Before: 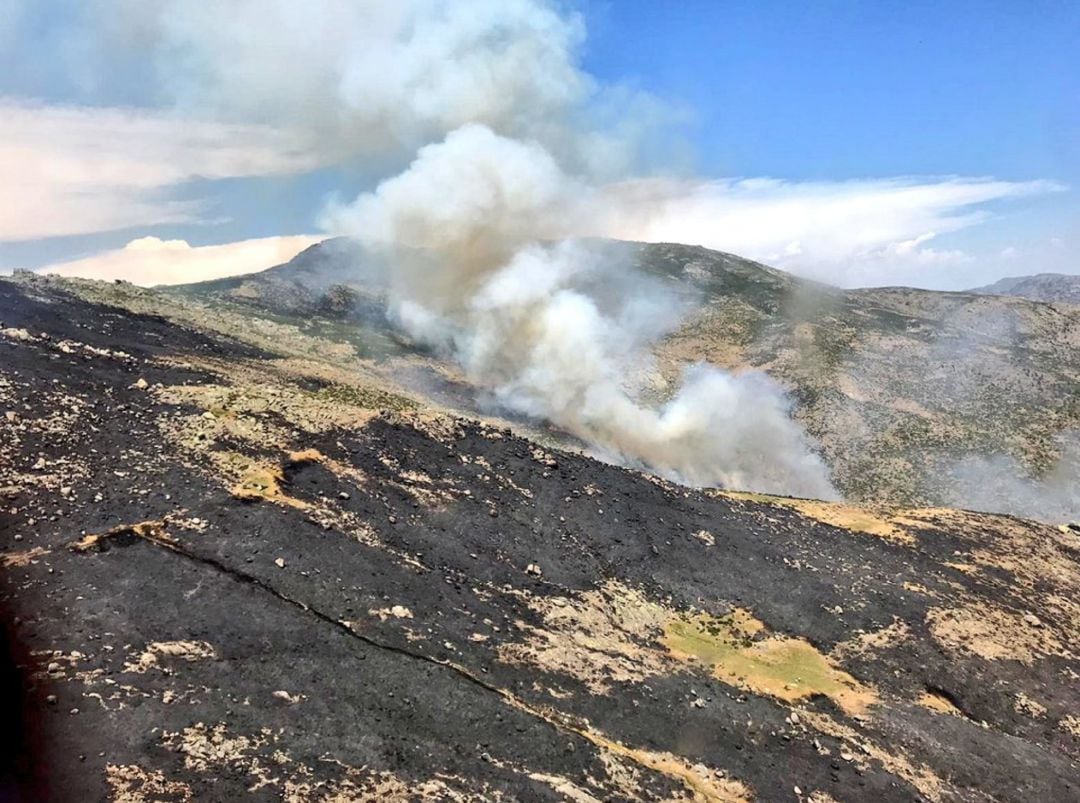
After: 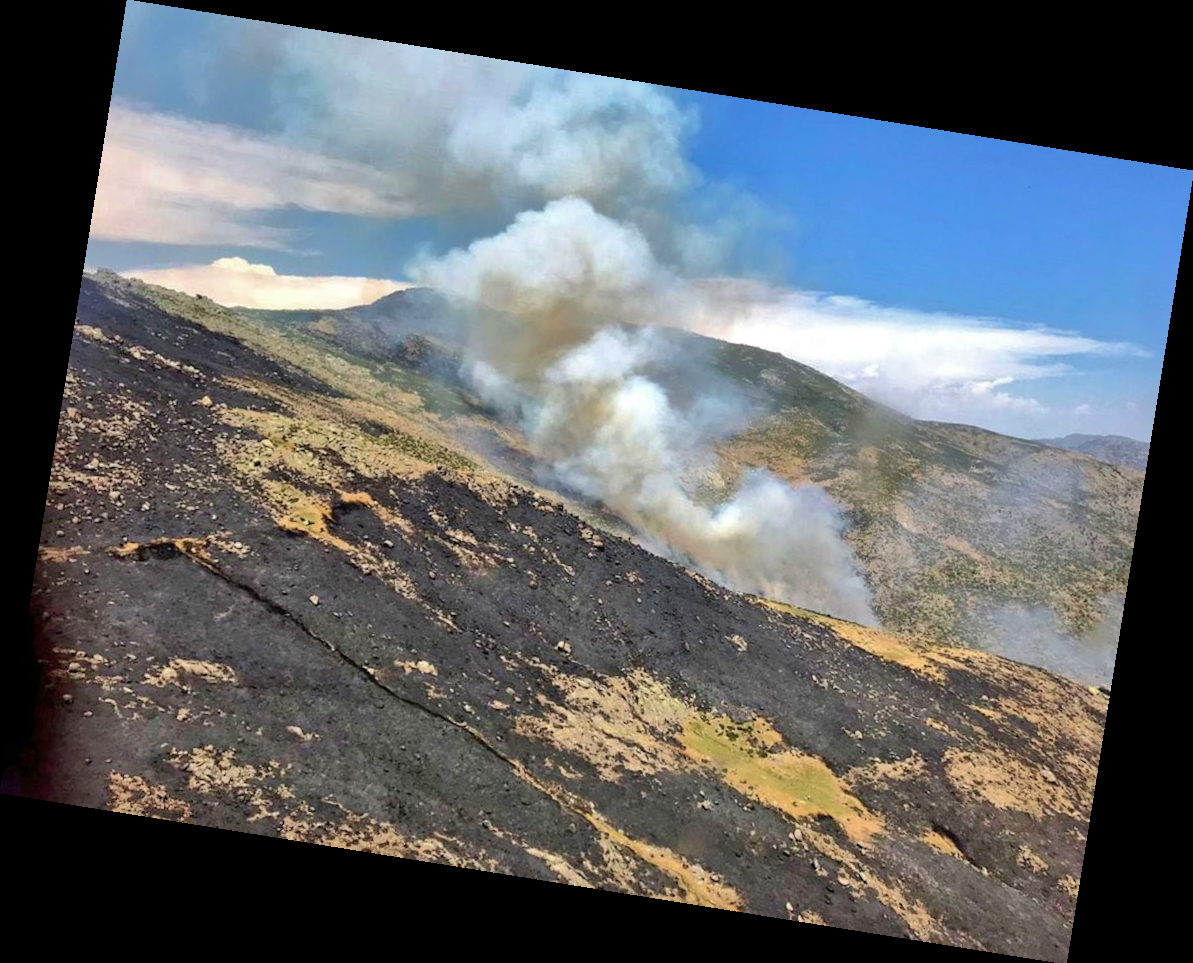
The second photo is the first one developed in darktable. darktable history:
rotate and perspective: rotation 9.12°, automatic cropping off
shadows and highlights: shadows 40, highlights -60
velvia: on, module defaults
